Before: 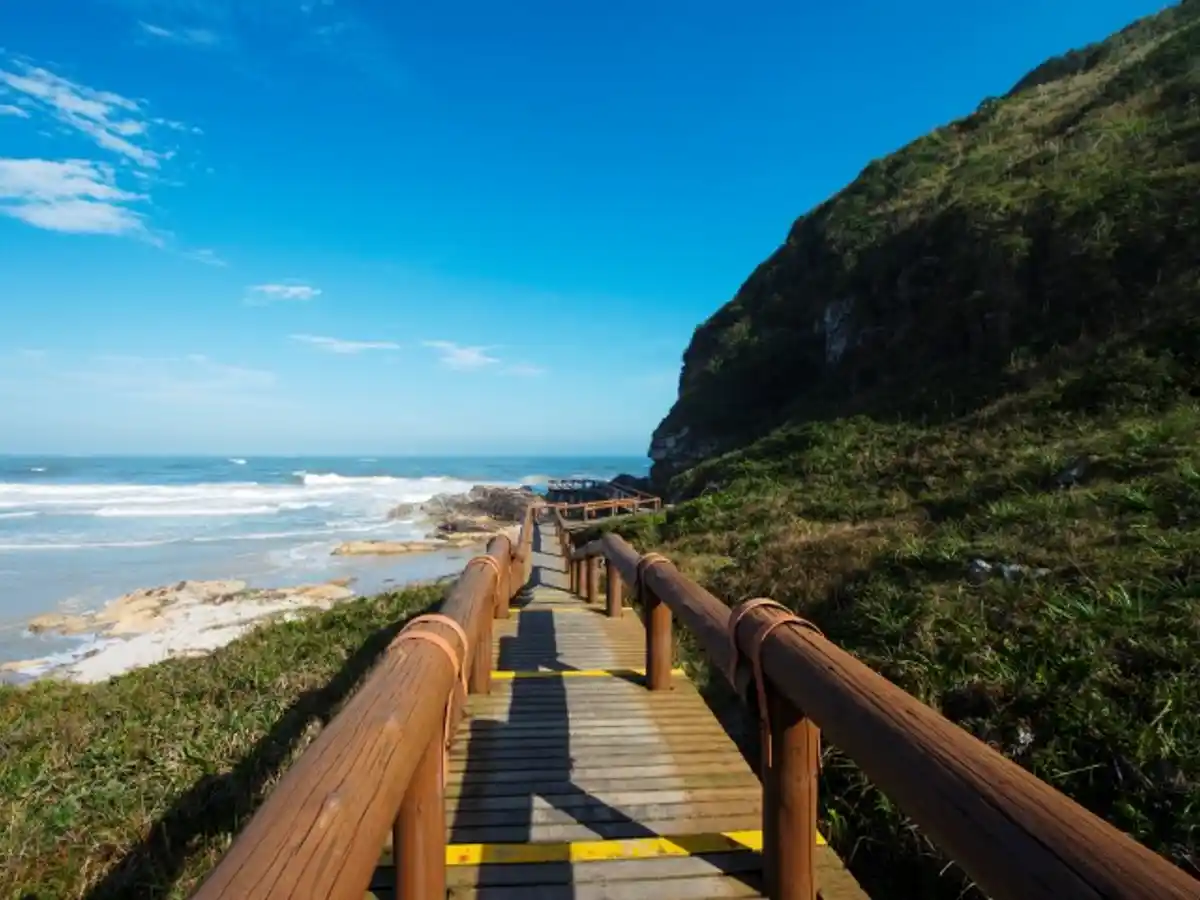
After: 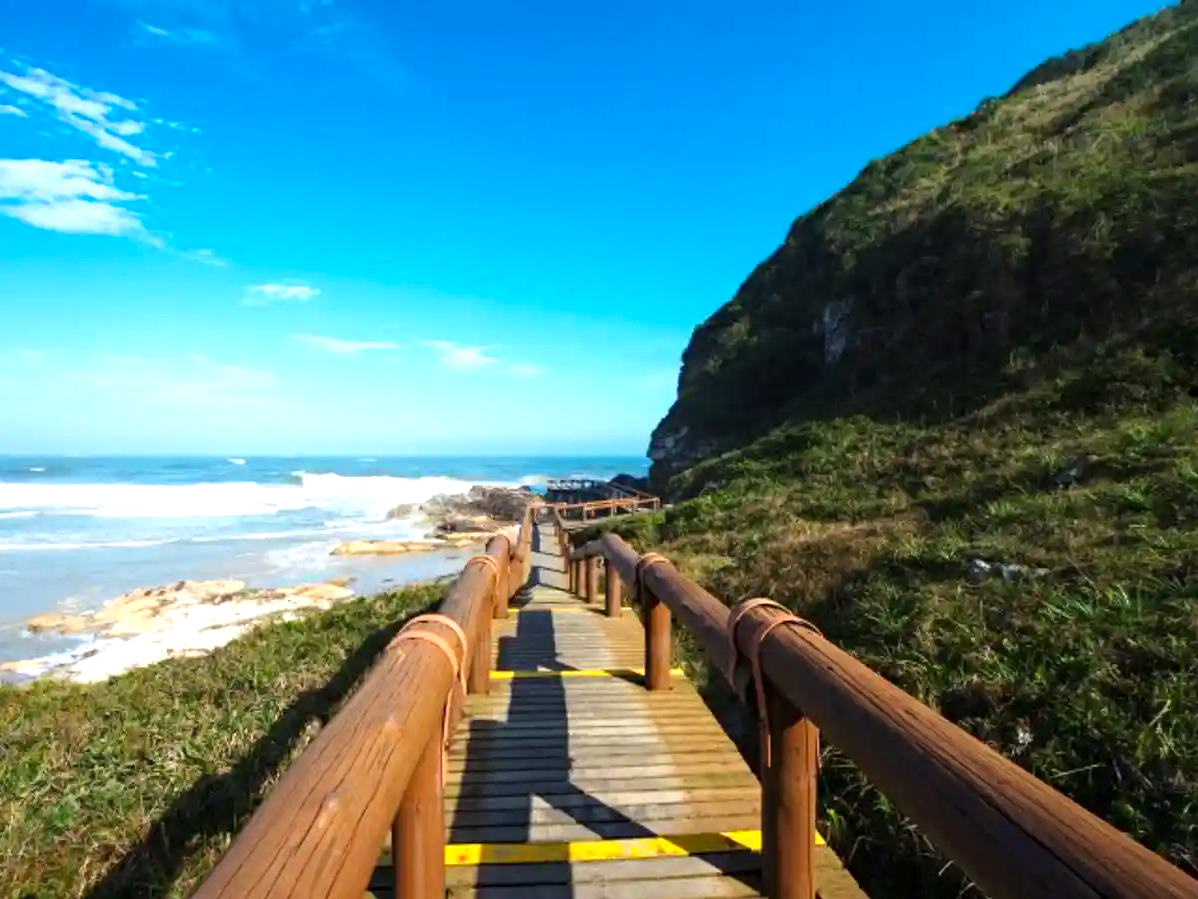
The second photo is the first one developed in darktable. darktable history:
exposure: black level correction 0, exposure 0.7 EV, compensate exposure bias true, compensate highlight preservation false
crop and rotate: left 0.126%
haze removal: compatibility mode true, adaptive false
